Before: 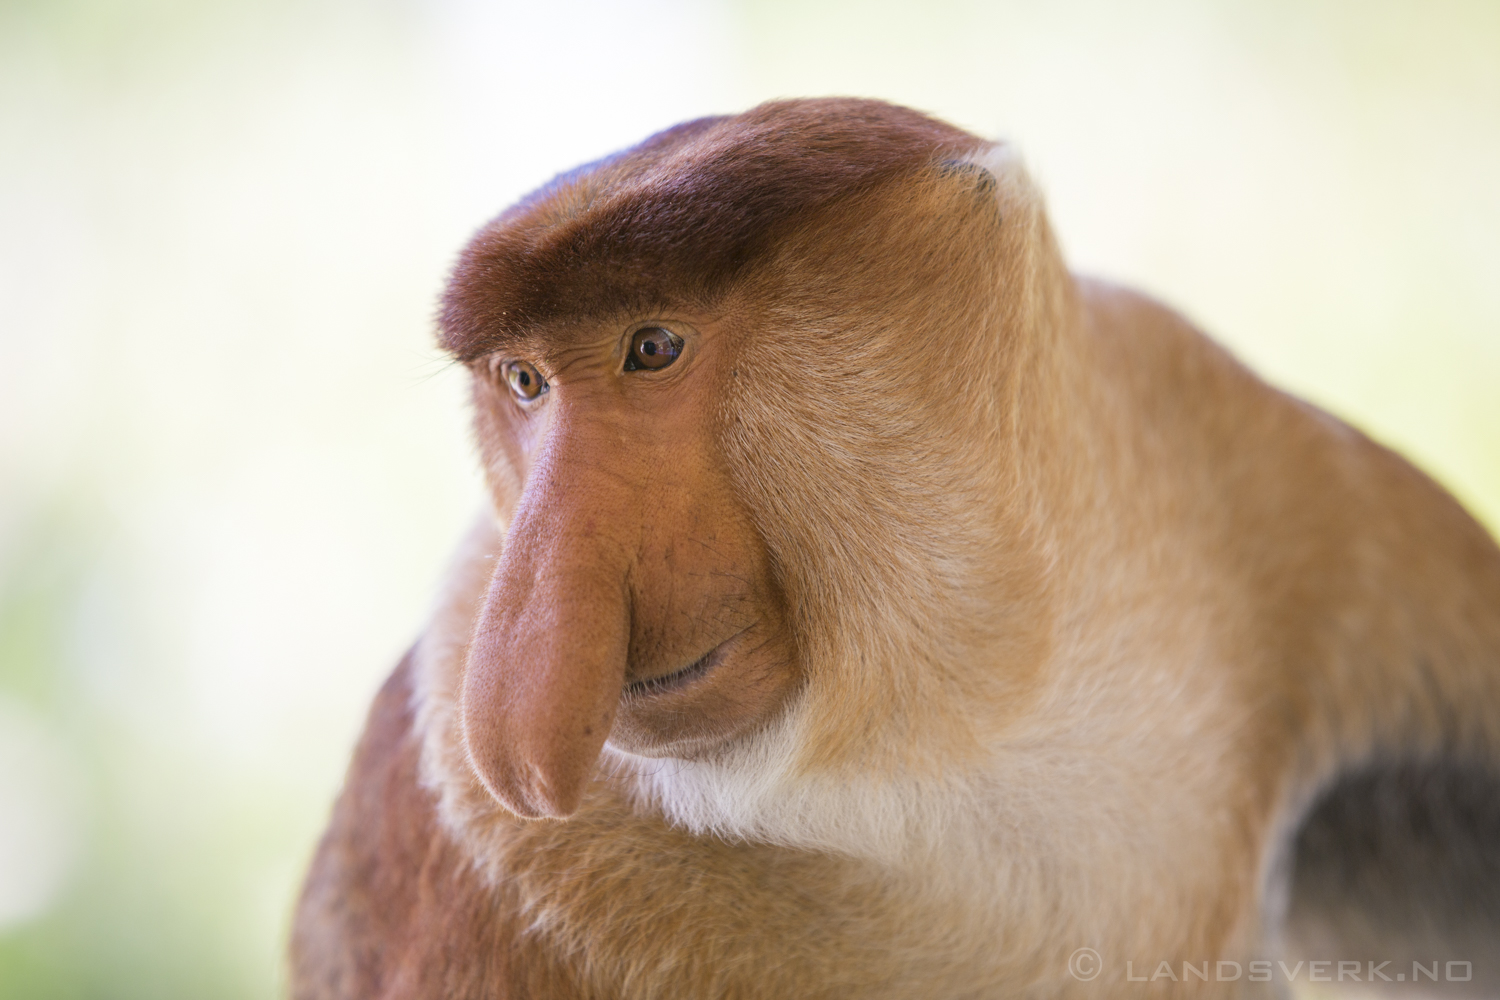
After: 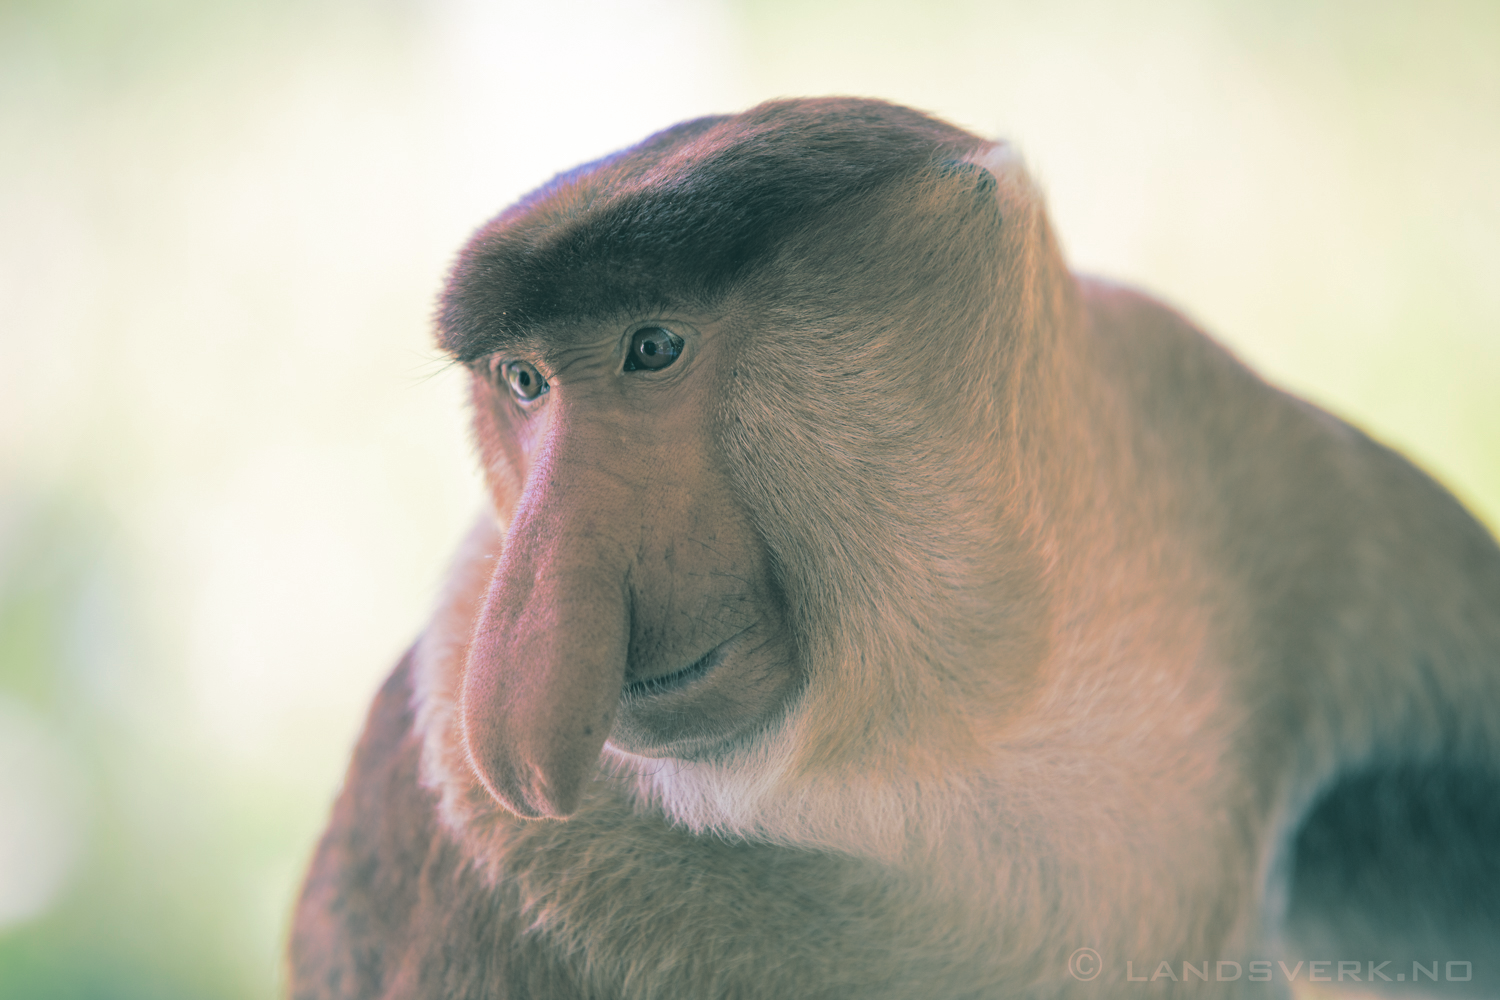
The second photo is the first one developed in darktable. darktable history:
tone curve: curves: ch0 [(0, 0) (0.003, 0.126) (0.011, 0.129) (0.025, 0.133) (0.044, 0.143) (0.069, 0.155) (0.1, 0.17) (0.136, 0.189) (0.177, 0.217) (0.224, 0.25) (0.277, 0.293) (0.335, 0.346) (0.399, 0.398) (0.468, 0.456) (0.543, 0.517) (0.623, 0.583) (0.709, 0.659) (0.801, 0.756) (0.898, 0.856) (1, 1)], preserve colors none
split-toning: shadows › hue 186.43°, highlights › hue 49.29°, compress 30.29%
